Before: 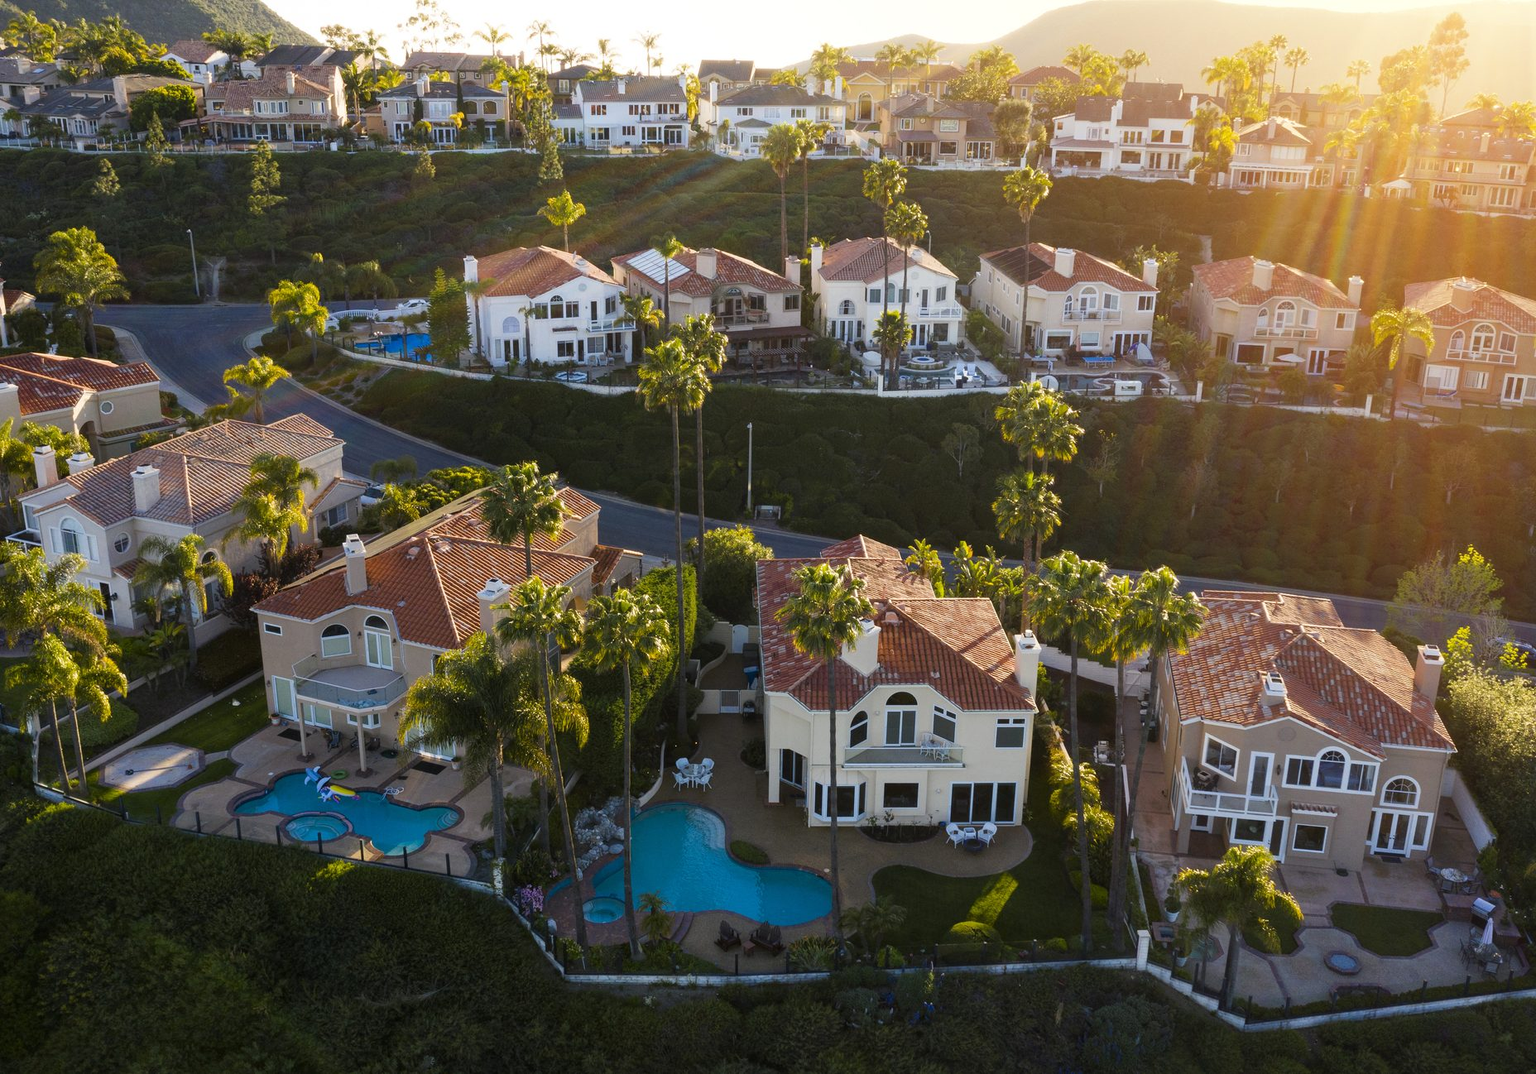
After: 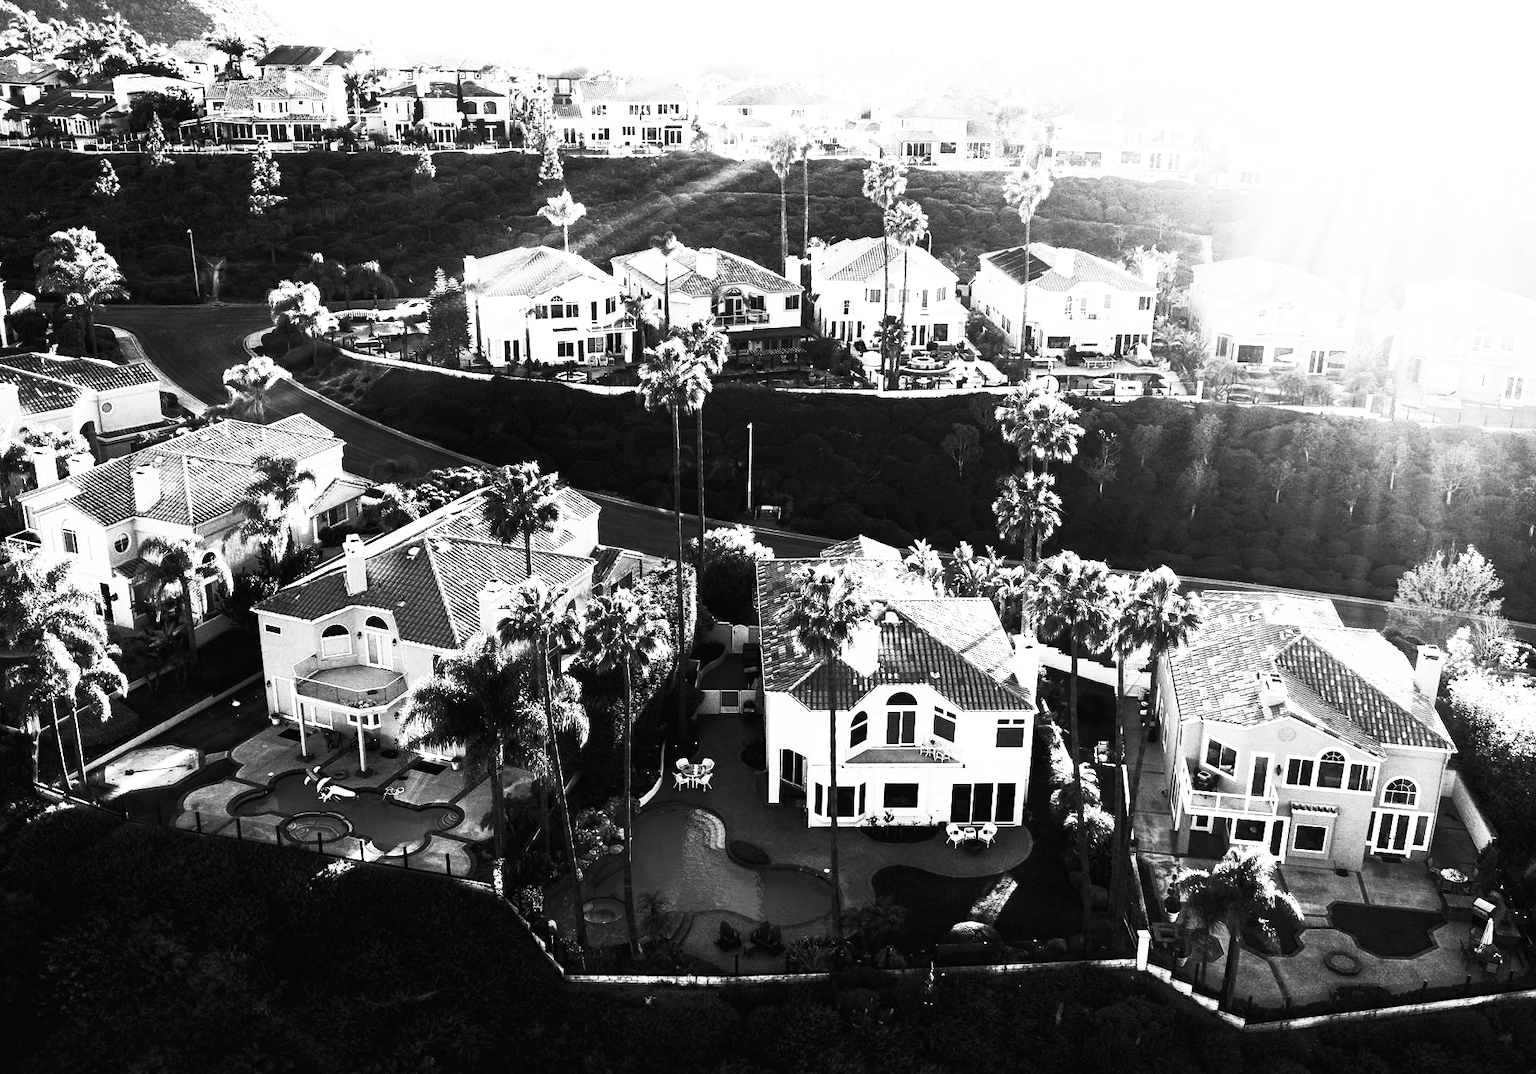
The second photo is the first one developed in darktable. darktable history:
filmic rgb: black relative exposure -8.2 EV, white relative exposure 2.2 EV, threshold 3 EV, hardness 7.11, latitude 85.74%, contrast 1.696, highlights saturation mix -4%, shadows ↔ highlights balance -2.69%, color science v5 (2021), contrast in shadows safe, contrast in highlights safe, enable highlight reconstruction true
contrast equalizer: y [[0.5, 0.5, 0.468, 0.5, 0.5, 0.5], [0.5 ×6], [0.5 ×6], [0 ×6], [0 ×6]]
color calibration: output gray [0.714, 0.278, 0, 0], illuminant same as pipeline (D50), adaptation none (bypass)
exposure: black level correction 0, exposure 0.5 EV, compensate exposure bias true, compensate highlight preservation false
contrast brightness saturation: contrast 0.83, brightness 0.59, saturation 0.59
